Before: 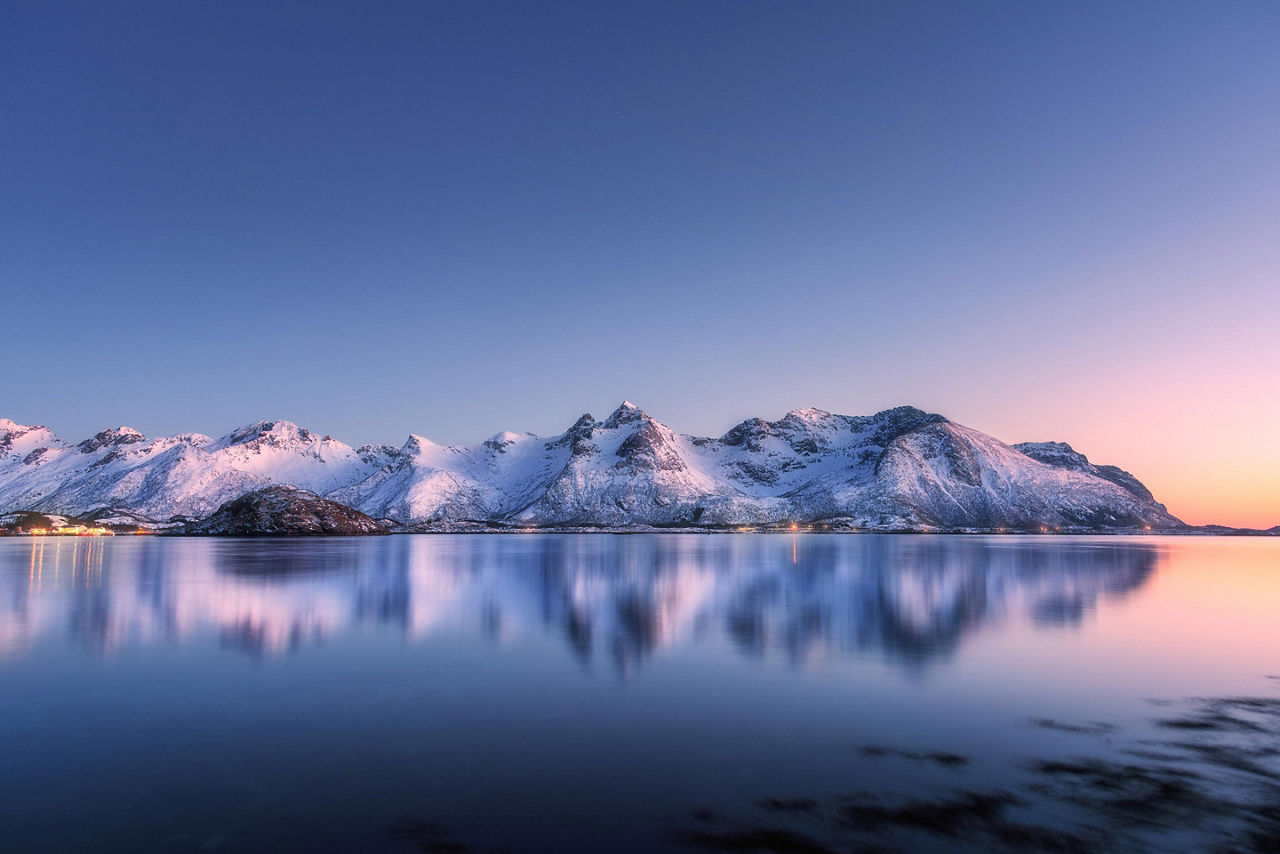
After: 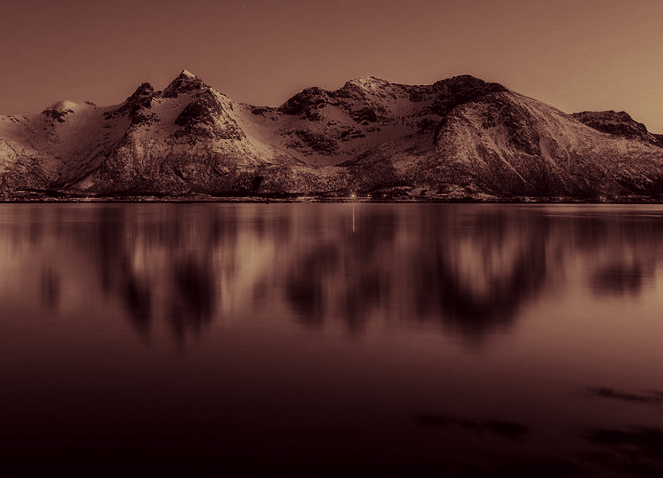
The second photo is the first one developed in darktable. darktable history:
white balance: red 1.042, blue 1.17
crop: left 34.479%, top 38.822%, right 13.718%, bottom 5.172%
filmic rgb: black relative exposure -5 EV, hardness 2.88, contrast 1.2, highlights saturation mix -30%
split-toning: on, module defaults
contrast brightness saturation: contrast -0.03, brightness -0.59, saturation -1
color correction: highlights a* -0.482, highlights b* 40, shadows a* 9.8, shadows b* -0.161
